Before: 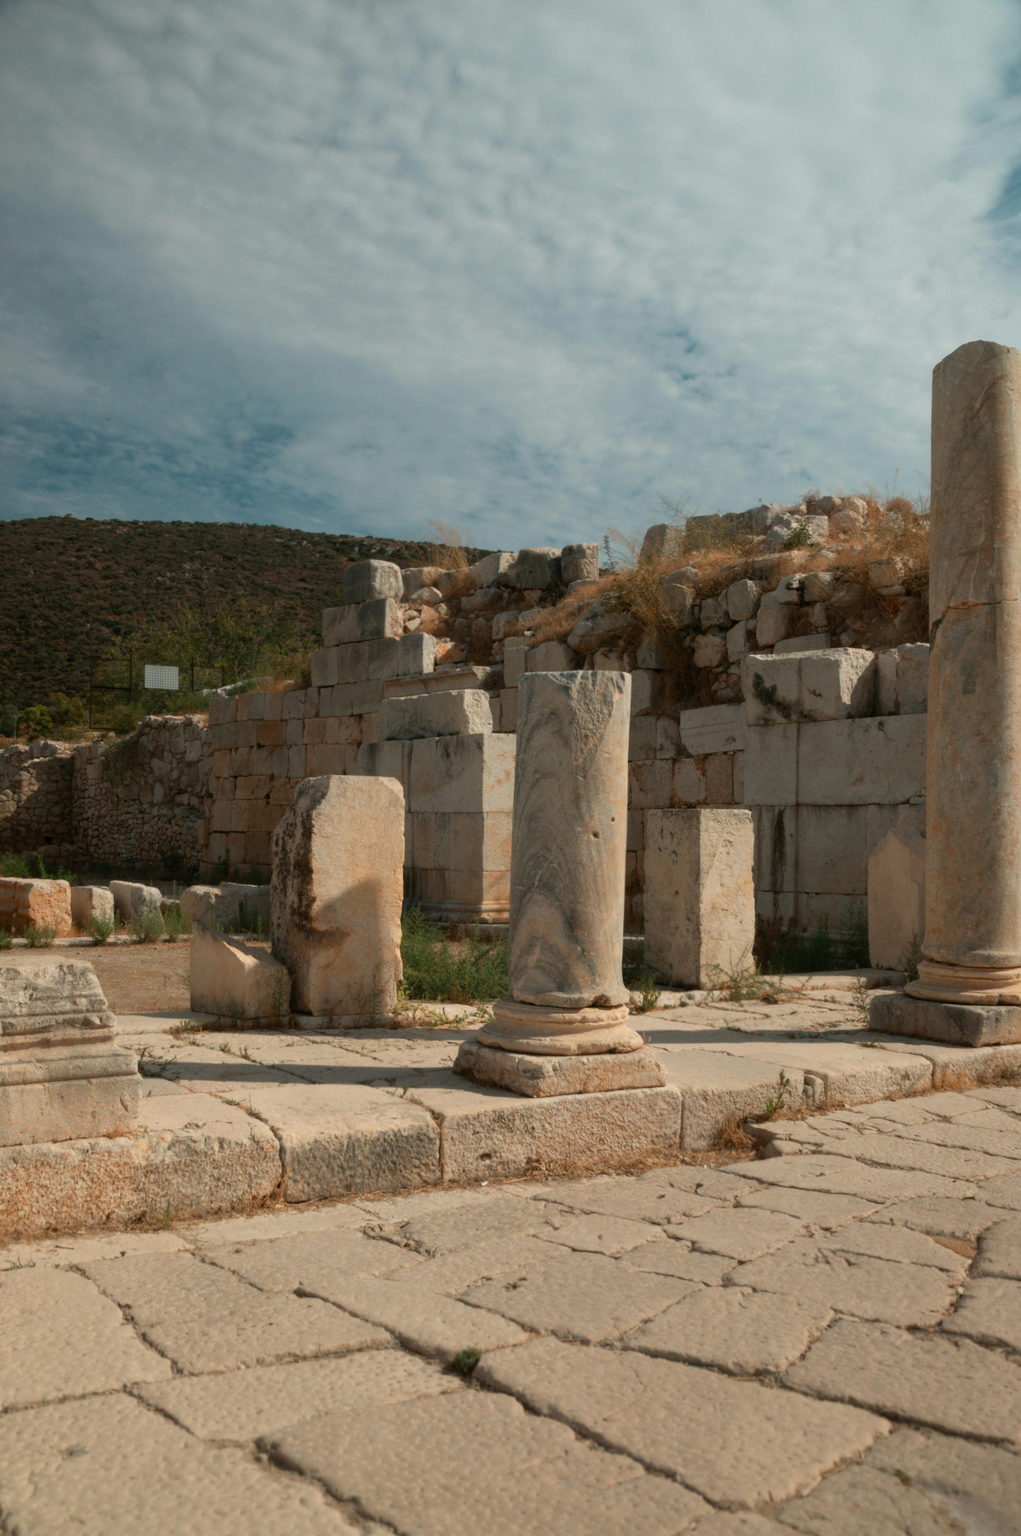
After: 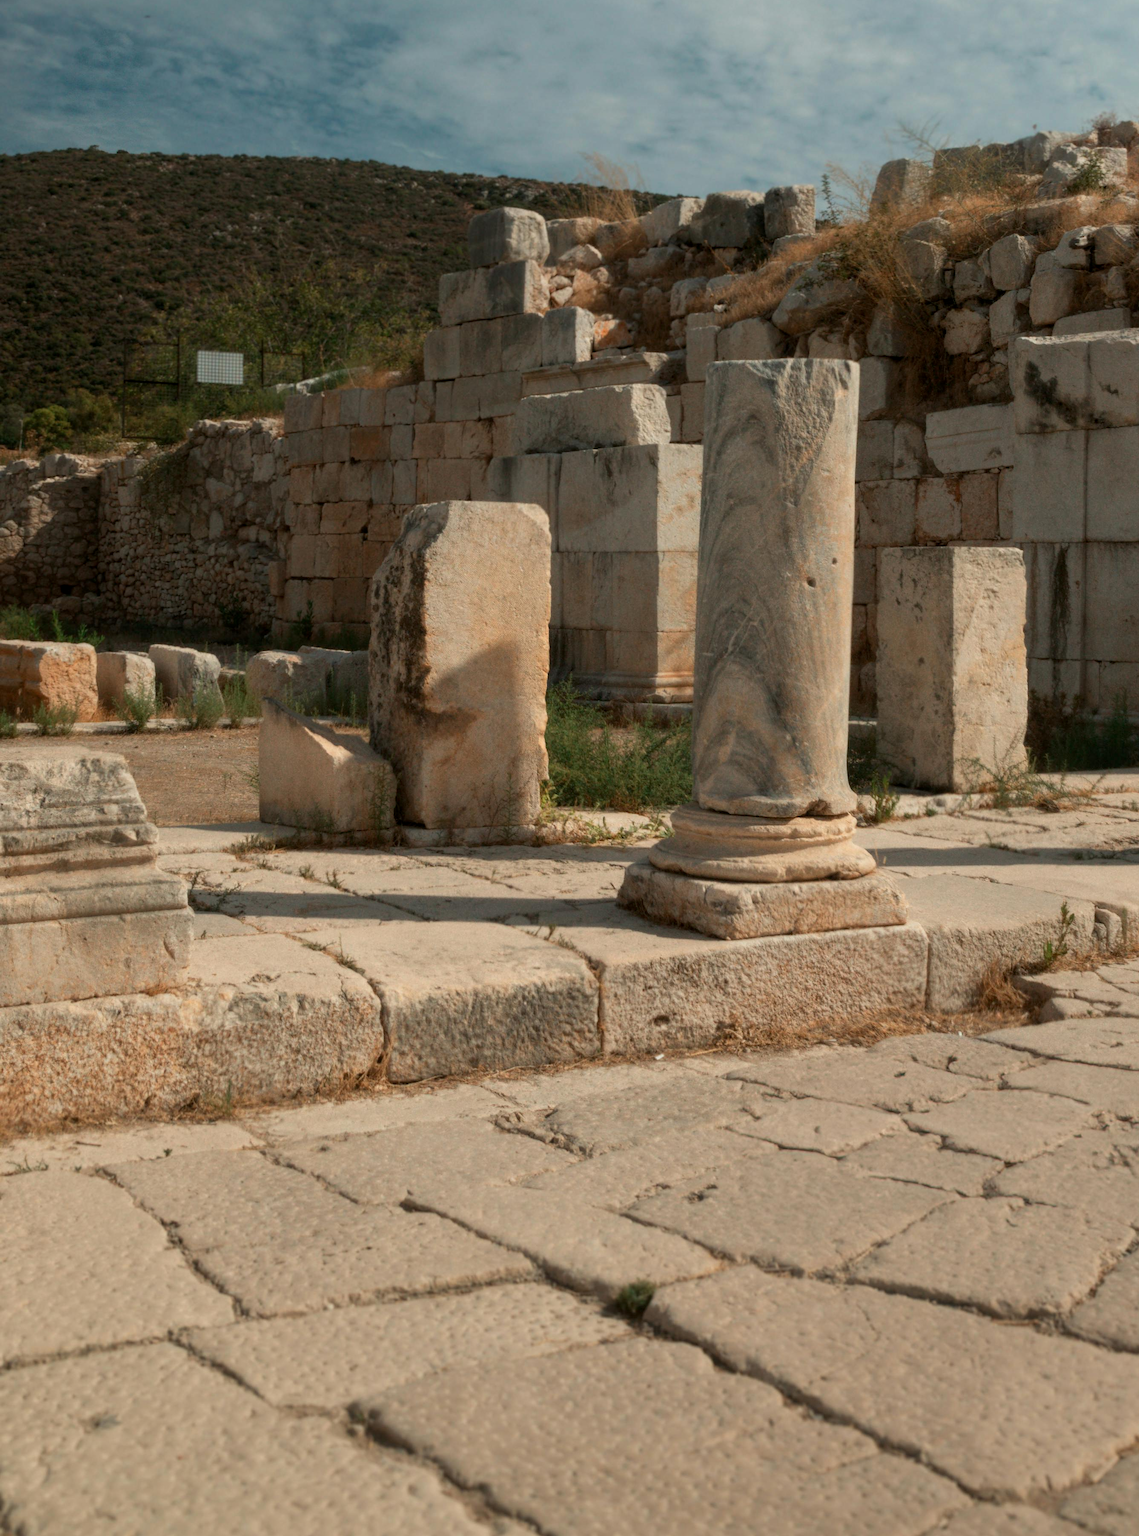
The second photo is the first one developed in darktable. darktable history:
crop: top 26.531%, right 17.959%
sharpen: radius 0.969, amount 0.604
local contrast: highlights 100%, shadows 100%, detail 120%, midtone range 0.2
